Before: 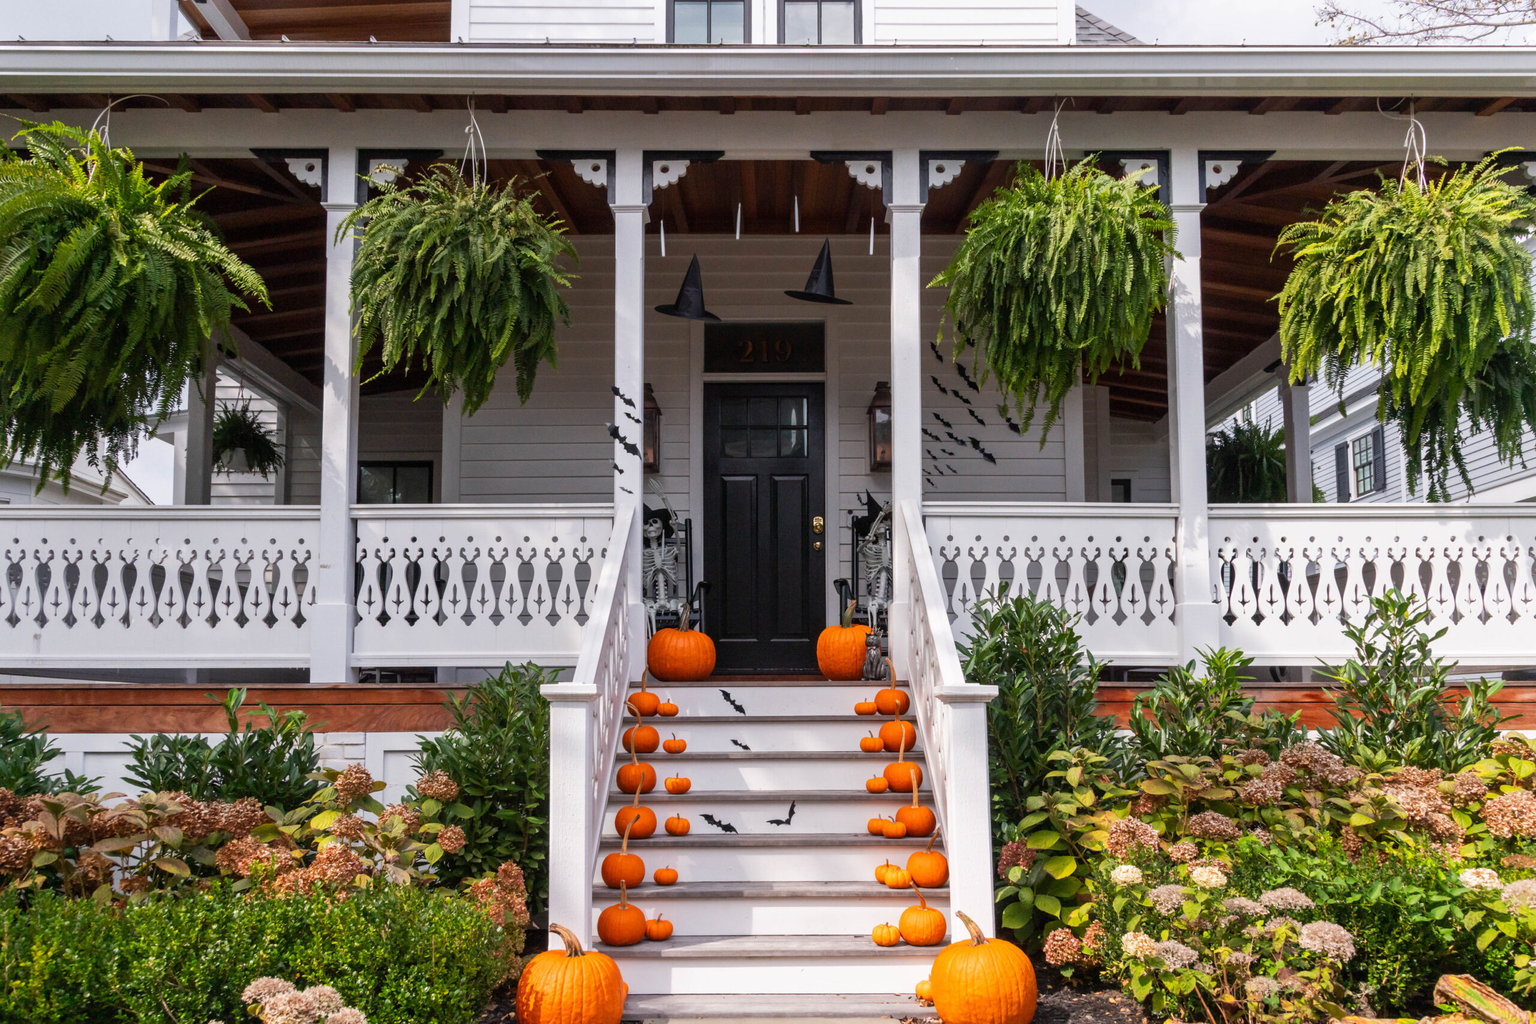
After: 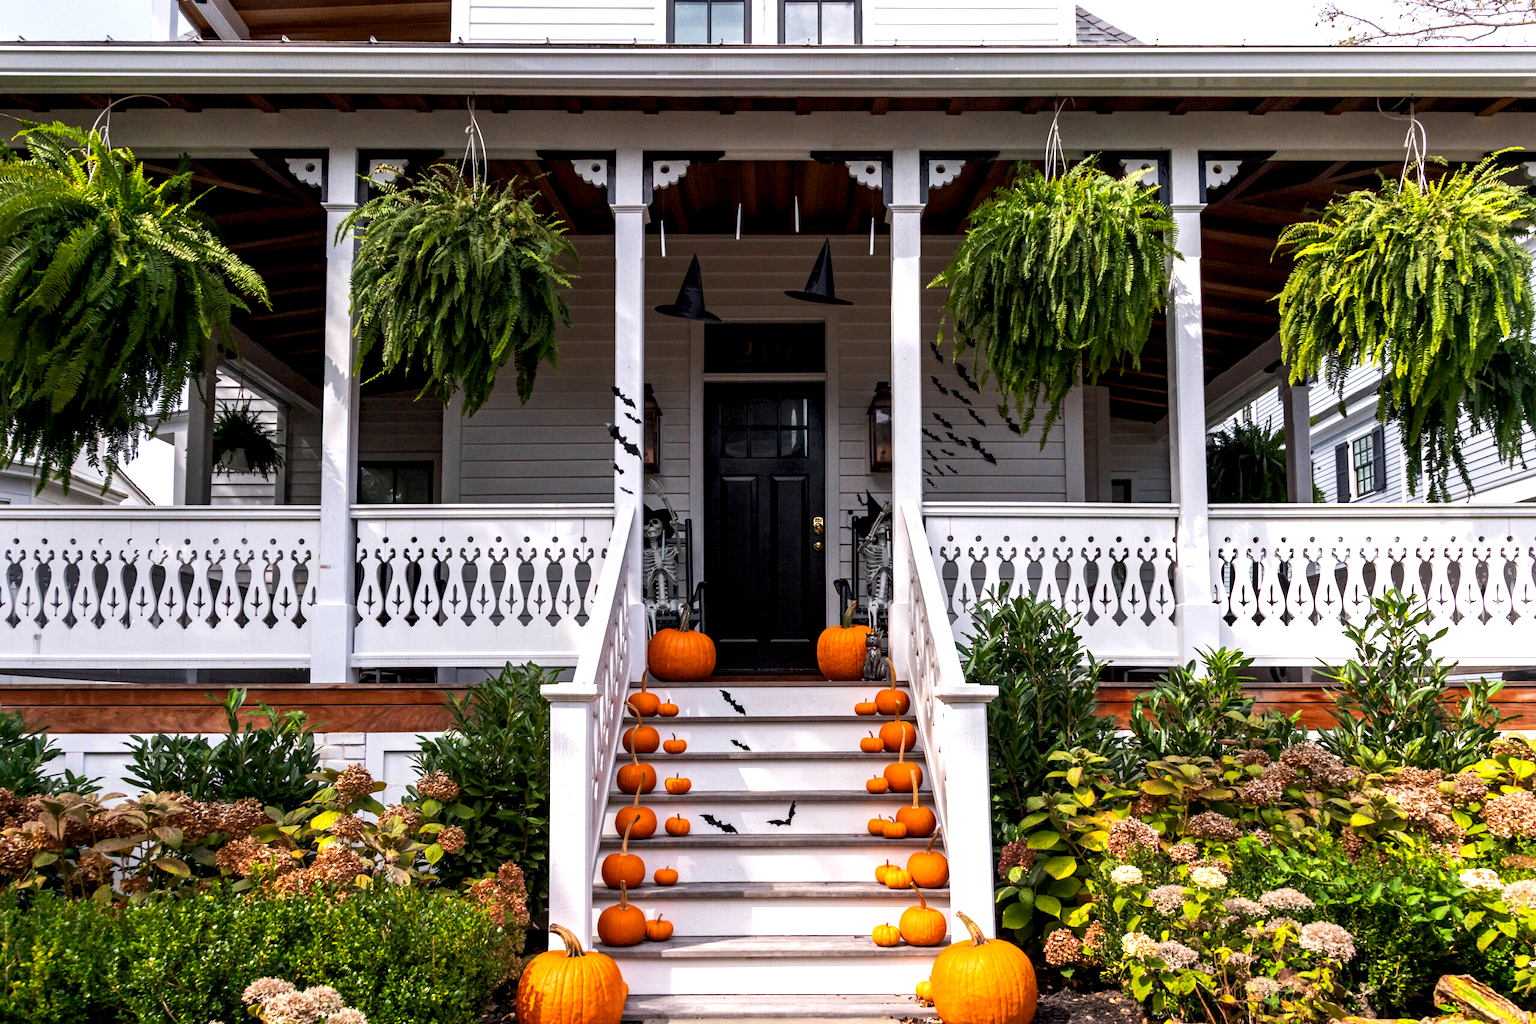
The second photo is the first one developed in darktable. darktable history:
color balance rgb: global offset › luminance -0.496%, perceptual saturation grading › global saturation 0.33%, perceptual brilliance grading › global brilliance 15.588%, perceptual brilliance grading › shadows -34.993%, global vibrance 20%
haze removal: compatibility mode true, adaptive false
local contrast: highlights 101%, shadows 102%, detail 119%, midtone range 0.2
